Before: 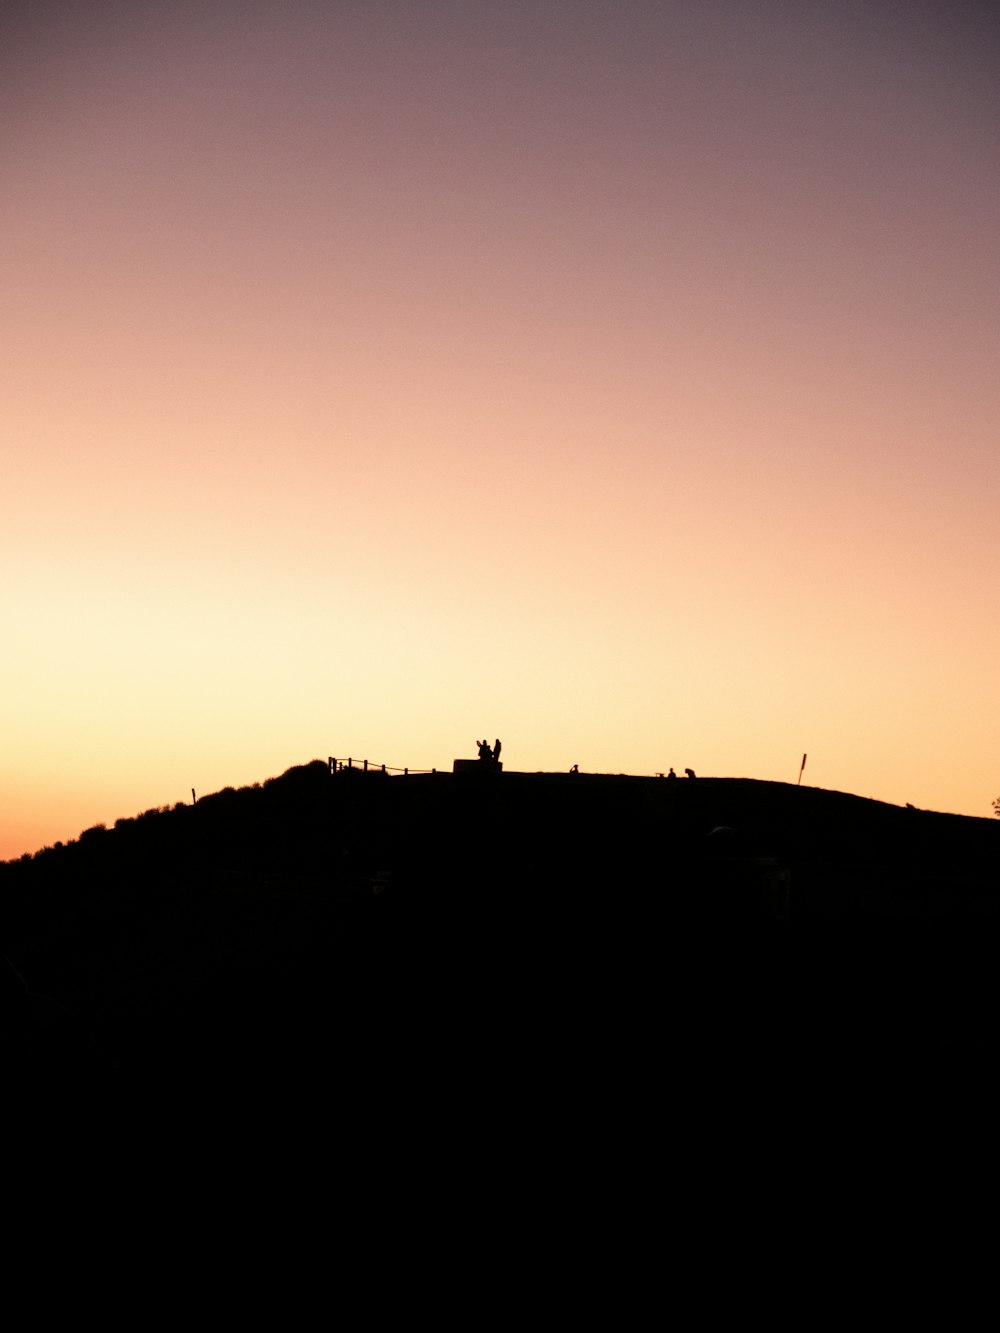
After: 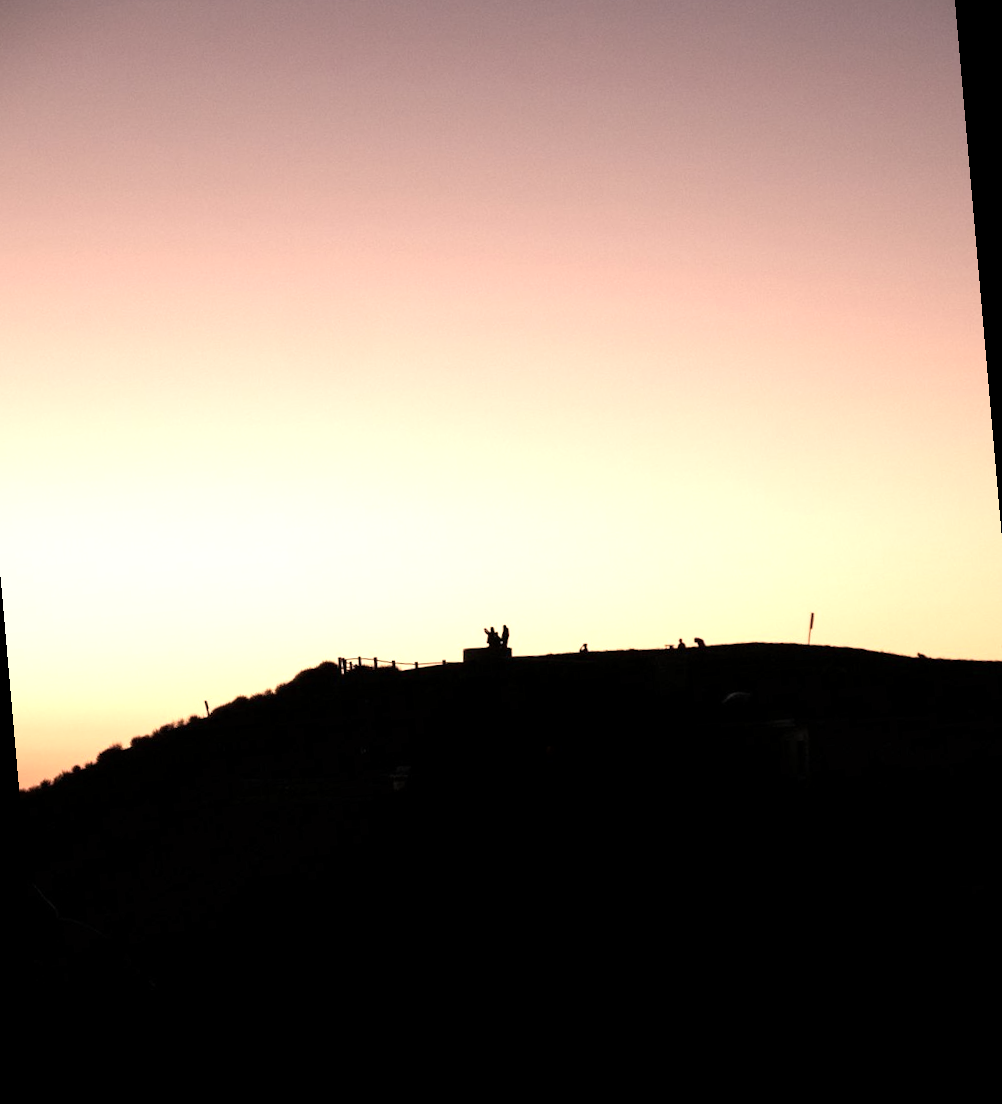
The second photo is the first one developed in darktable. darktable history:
color correction: highlights a* 5.59, highlights b* 5.24, saturation 0.68
exposure: exposure 0.564 EV, compensate highlight preservation false
rgb levels: preserve colors max RGB
color balance rgb: perceptual saturation grading › global saturation -1%
rotate and perspective: rotation -5°, crop left 0.05, crop right 0.952, crop top 0.11, crop bottom 0.89
